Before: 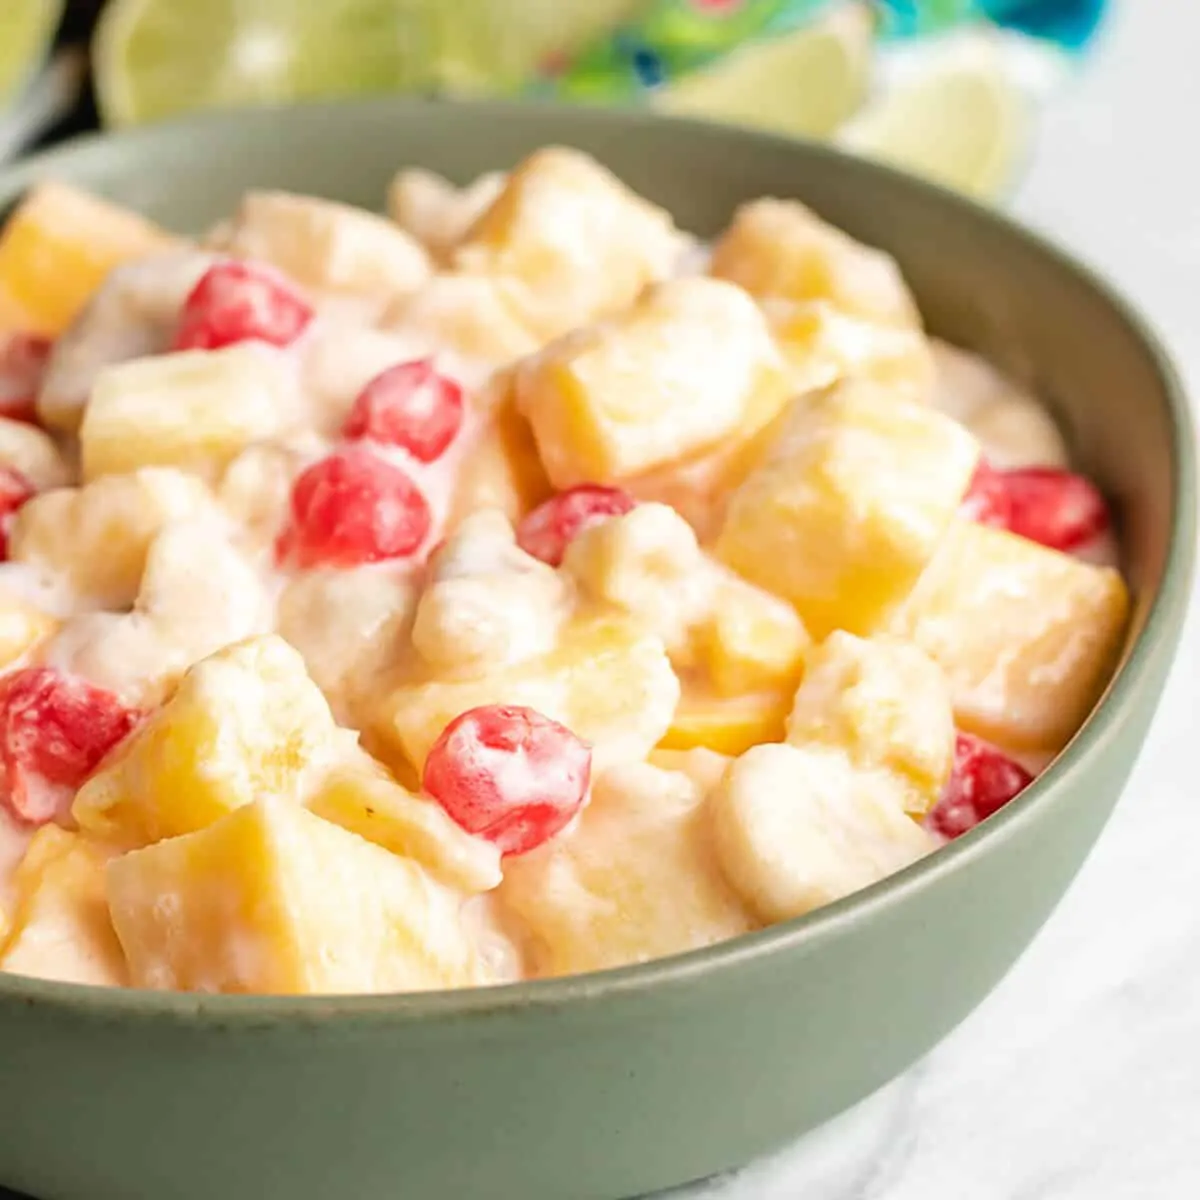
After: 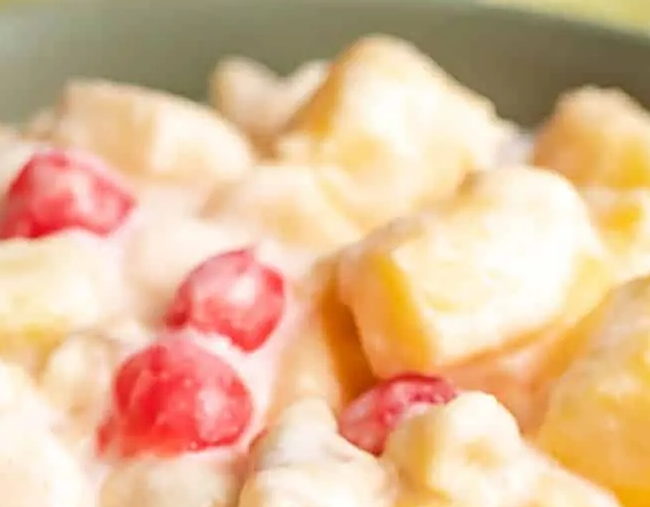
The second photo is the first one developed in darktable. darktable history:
crop: left 14.881%, top 9.301%, right 30.938%, bottom 48.434%
sharpen: on, module defaults
